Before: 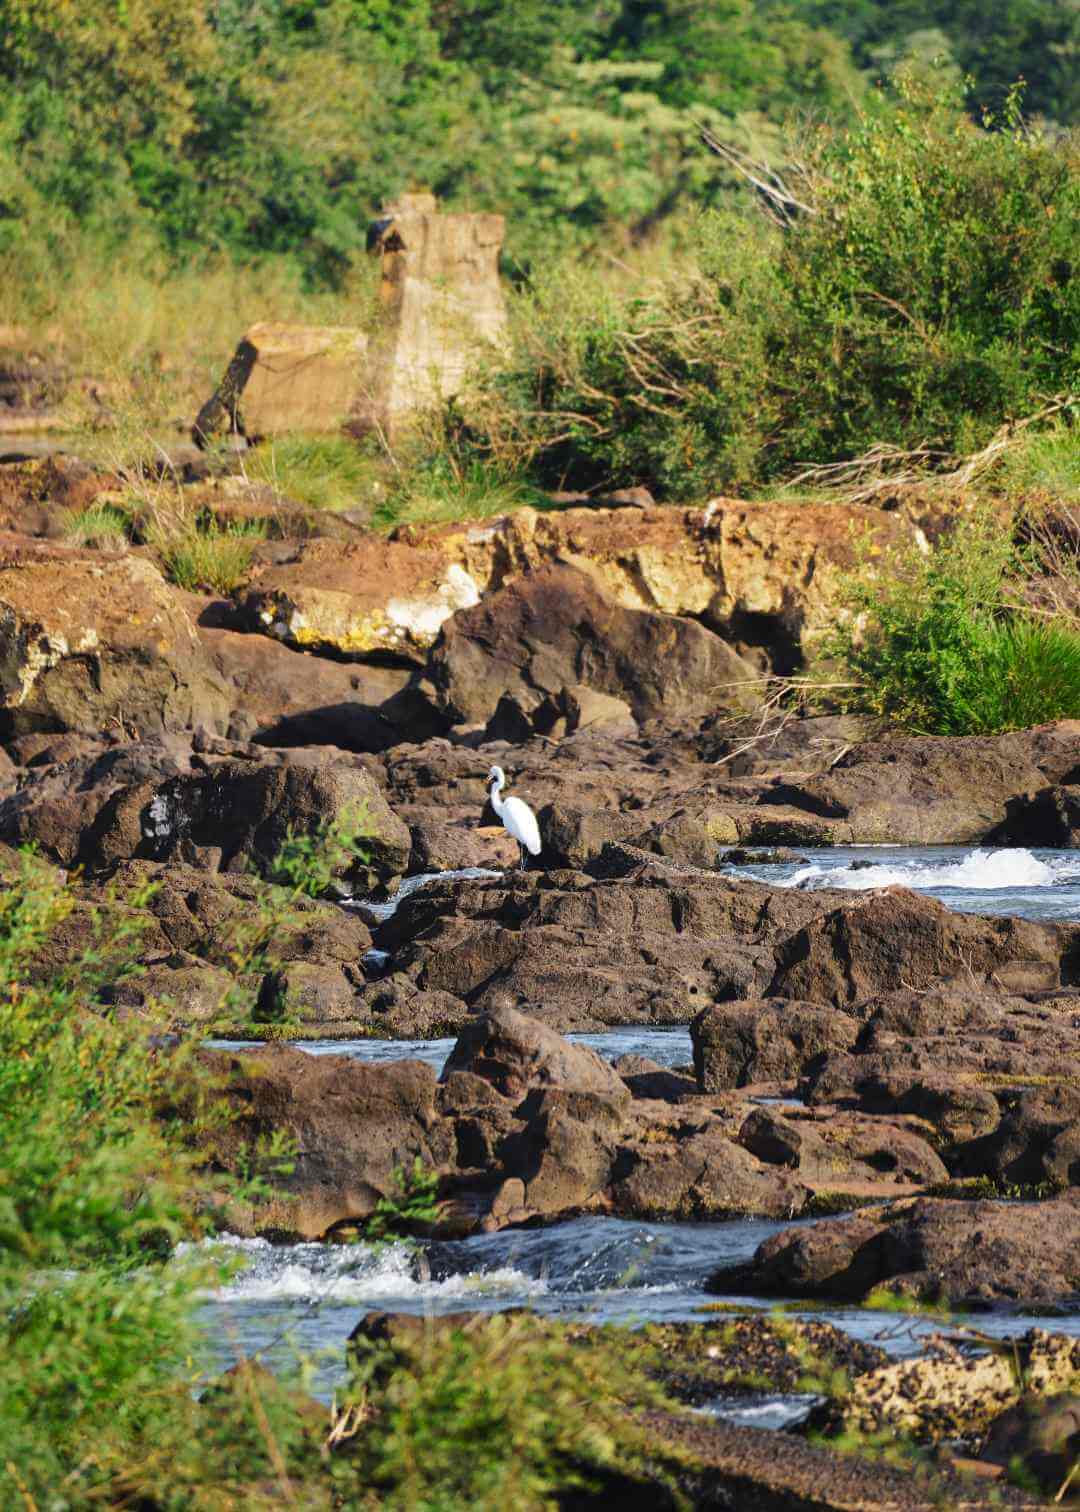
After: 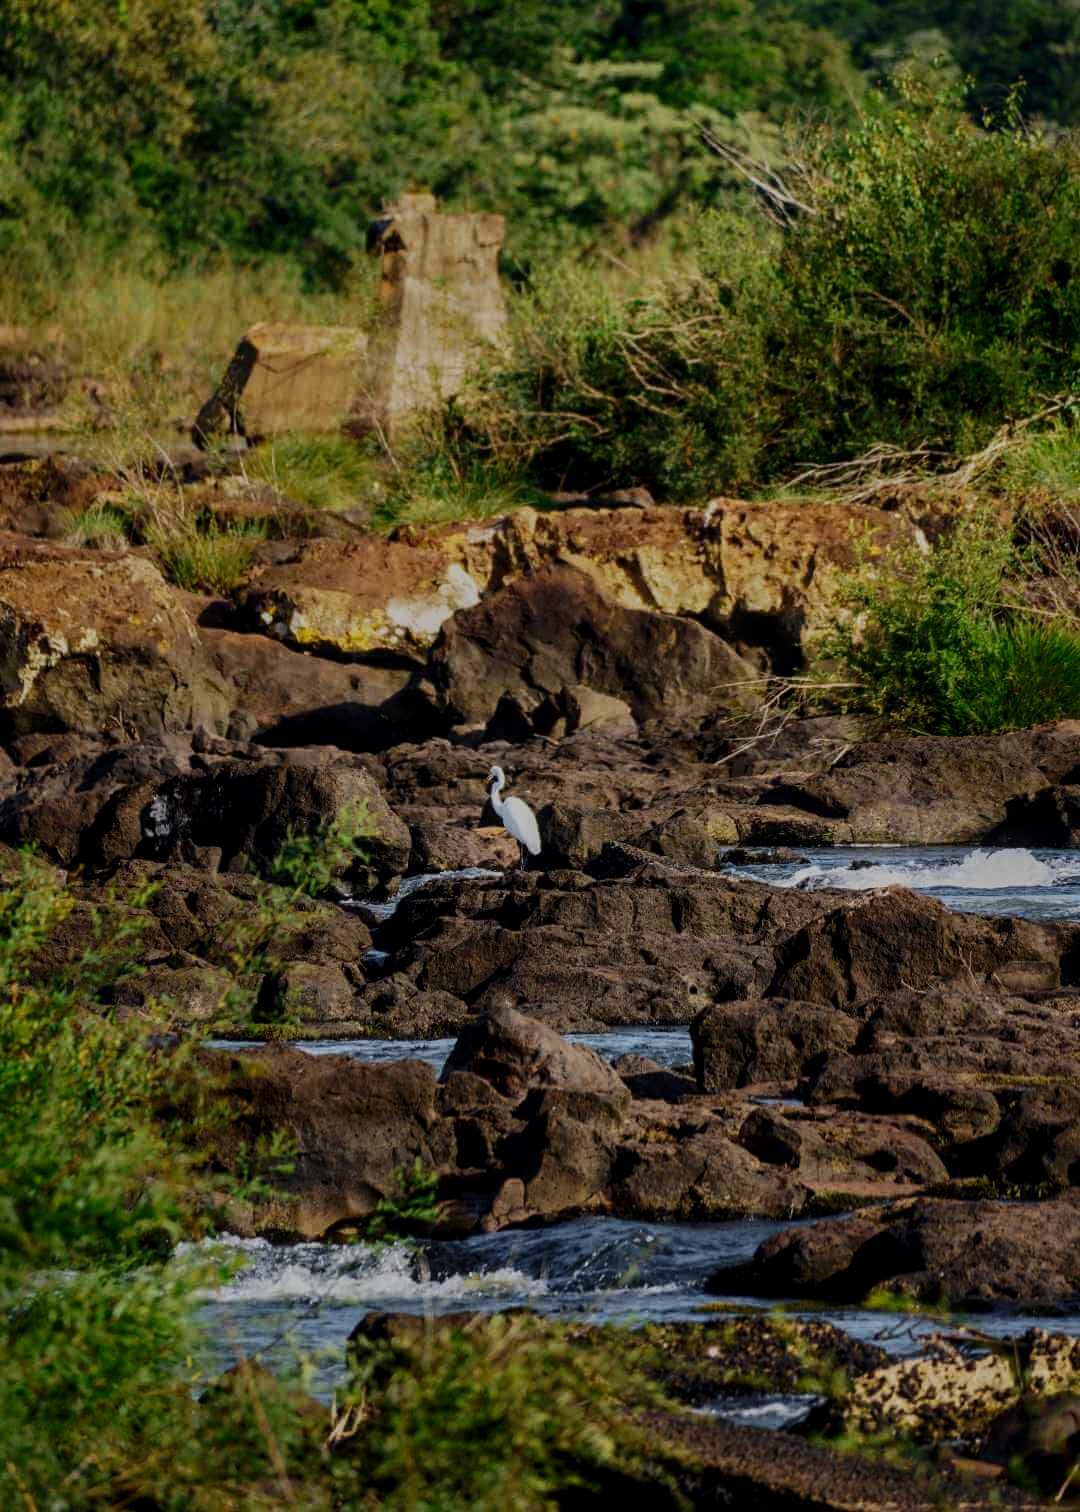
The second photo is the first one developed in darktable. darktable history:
local contrast: on, module defaults
contrast brightness saturation: contrast 0.23, brightness 0.1, saturation 0.29
tone equalizer: -8 EV -2 EV, -7 EV -2 EV, -6 EV -2 EV, -5 EV -2 EV, -4 EV -2 EV, -3 EV -2 EV, -2 EV -2 EV, -1 EV -1.63 EV, +0 EV -2 EV
shadows and highlights: radius 125.46, shadows 30.51, highlights -30.51, low approximation 0.01, soften with gaussian
